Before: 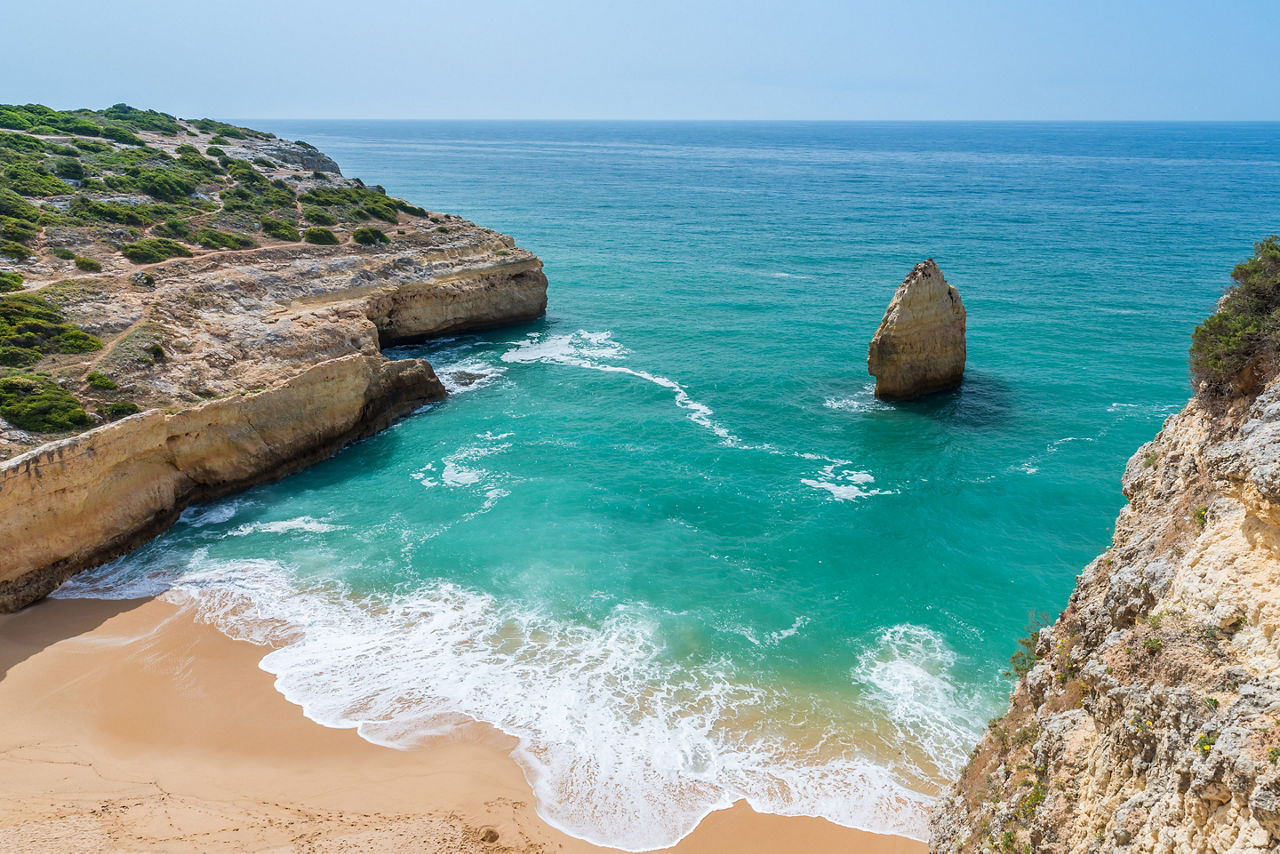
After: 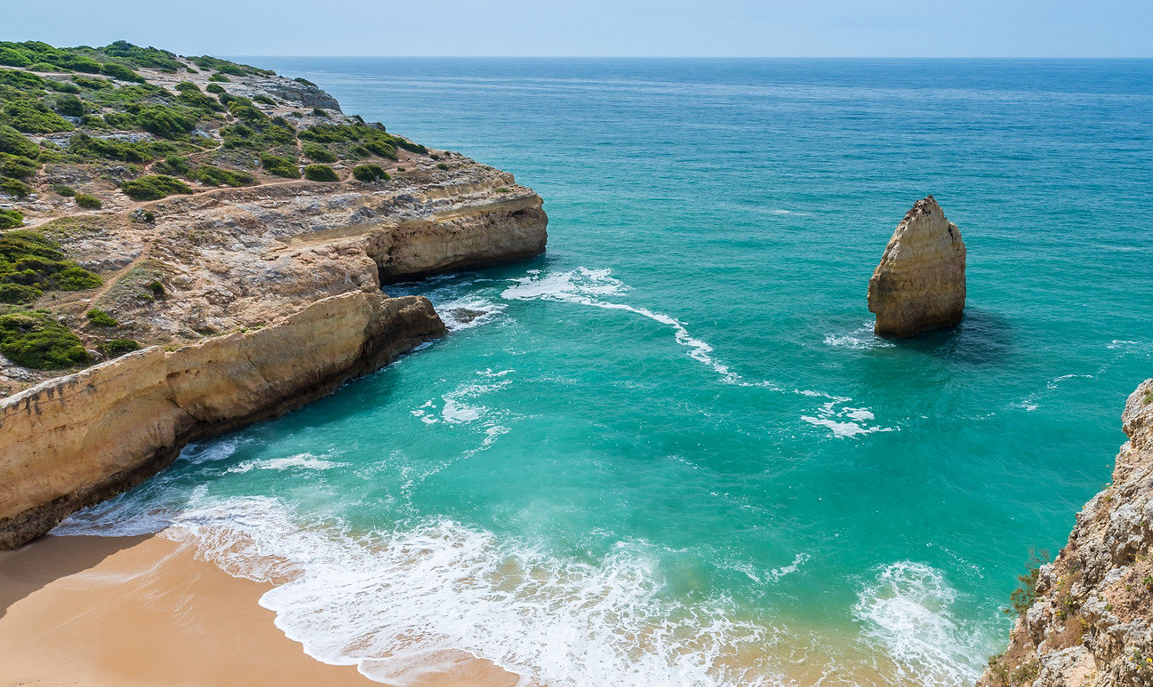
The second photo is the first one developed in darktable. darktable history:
crop: top 7.421%, right 9.846%, bottom 12.1%
